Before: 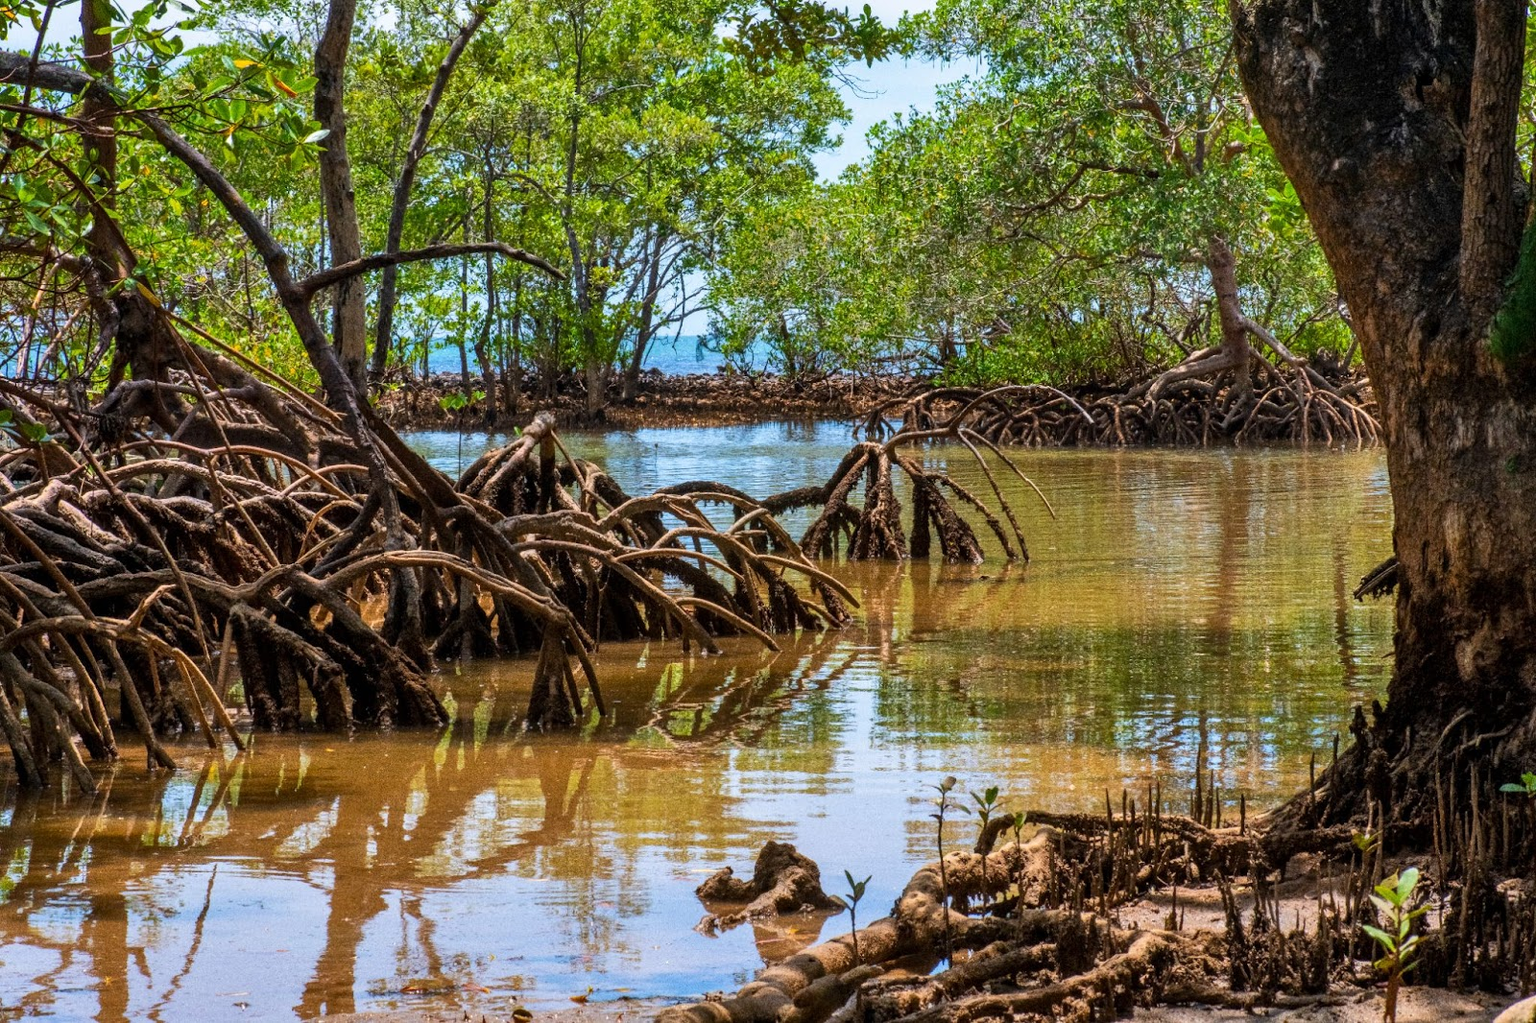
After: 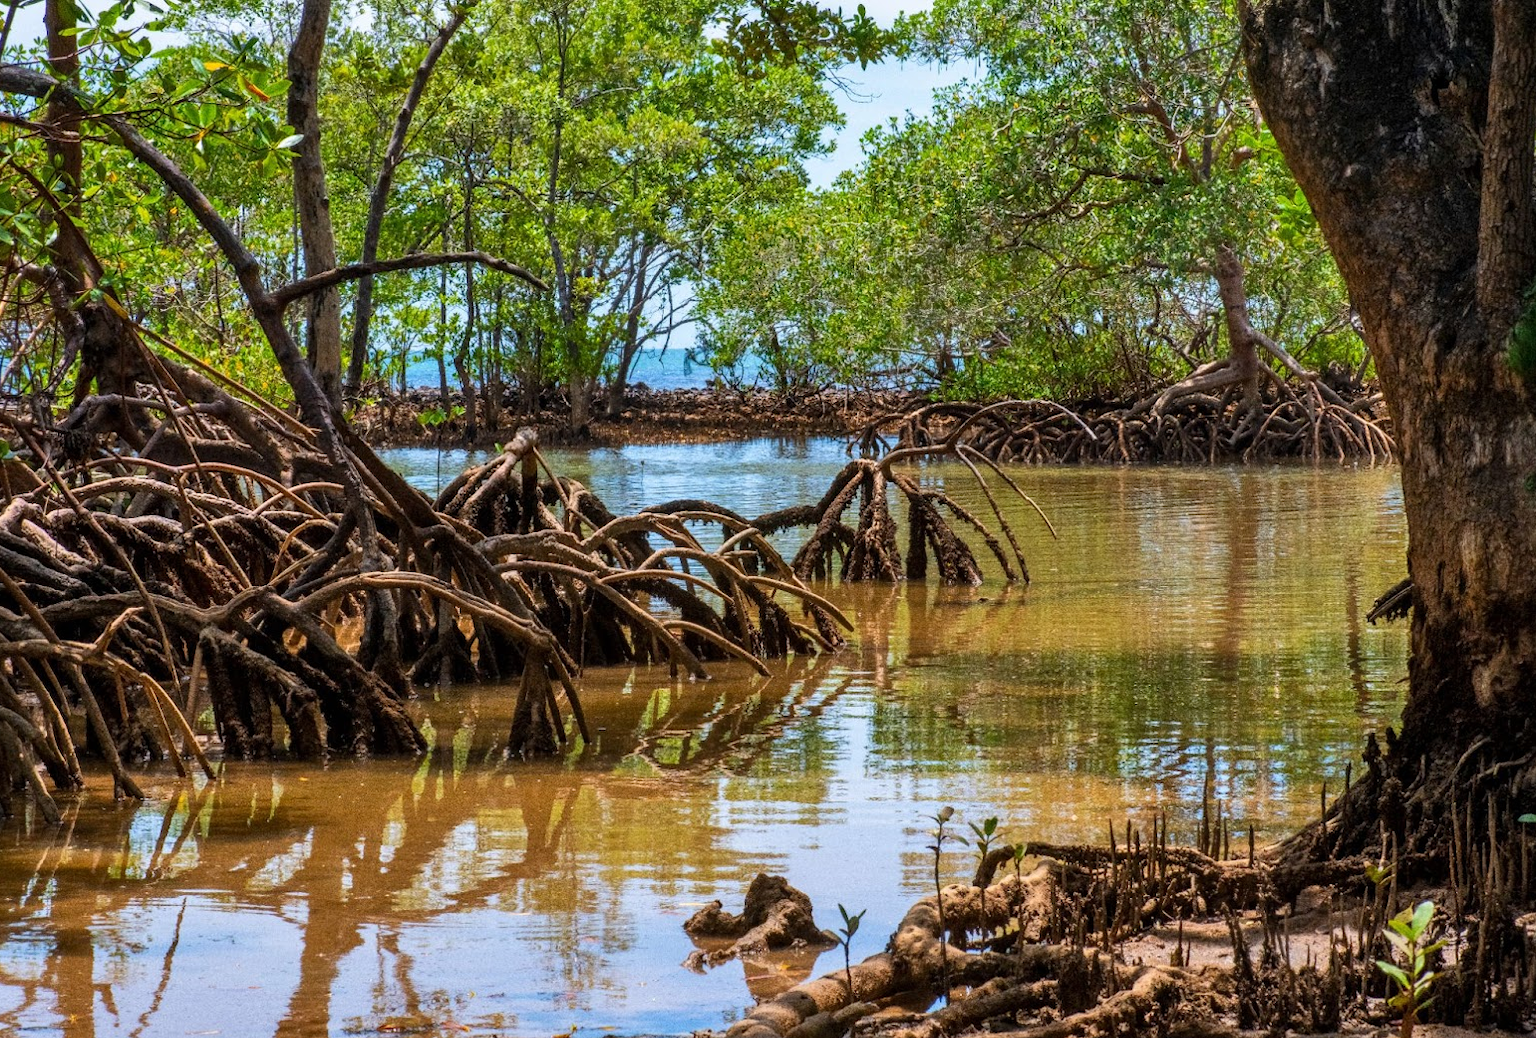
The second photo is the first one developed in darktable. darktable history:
crop and rotate: left 2.536%, right 1.107%, bottom 2.246%
white balance: emerald 1
